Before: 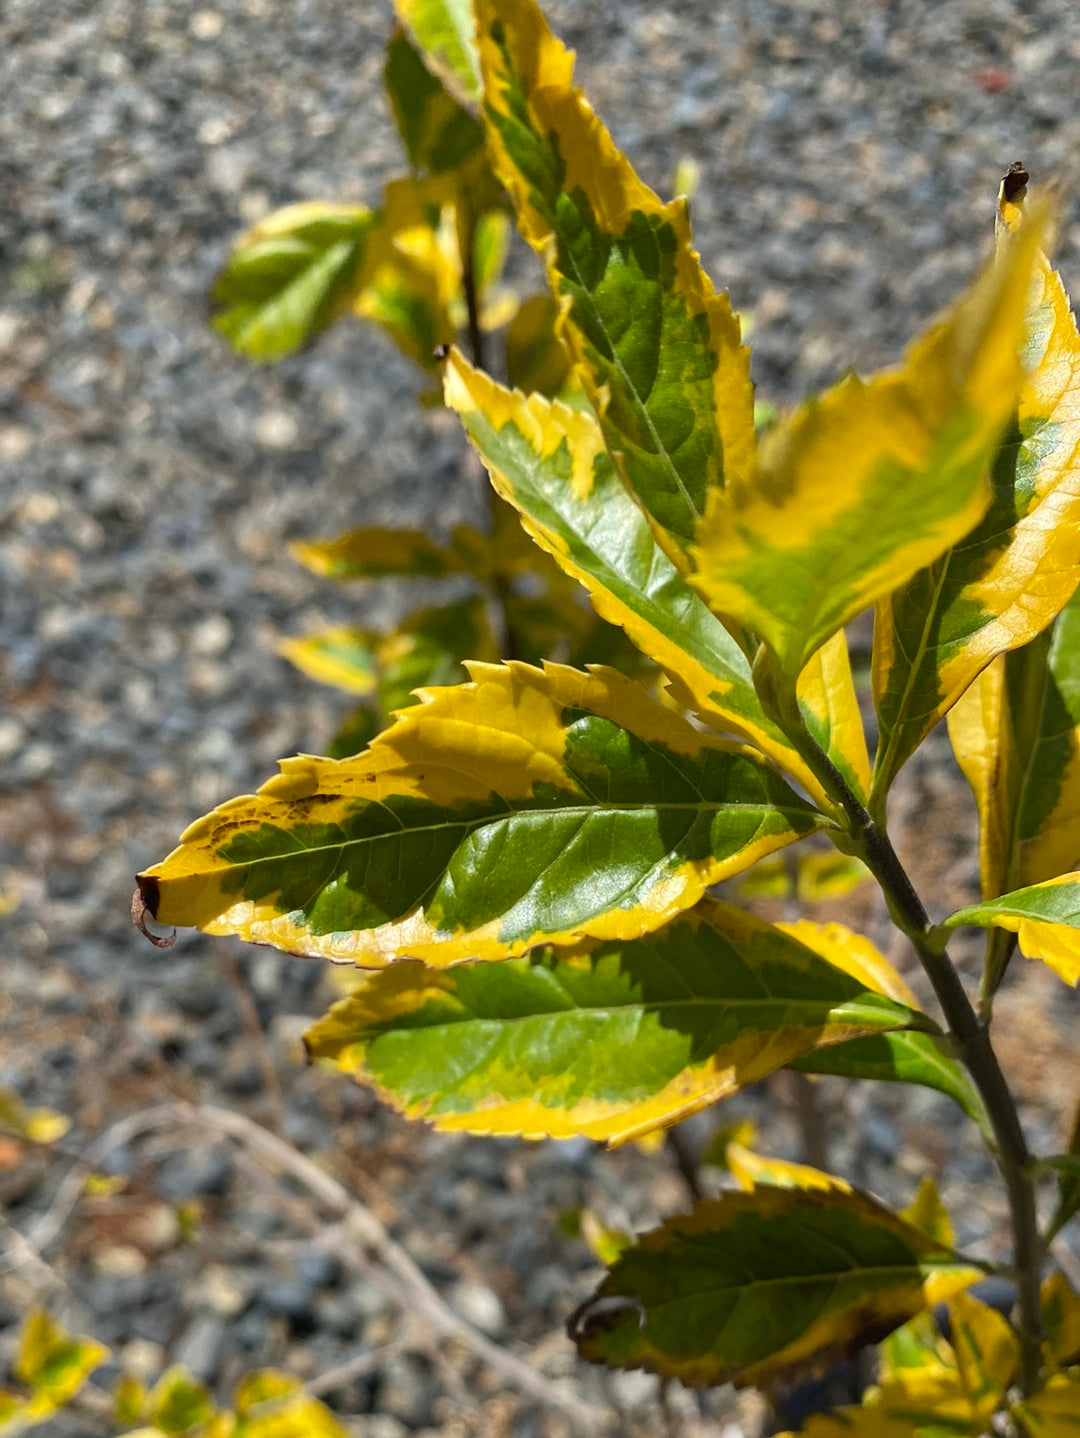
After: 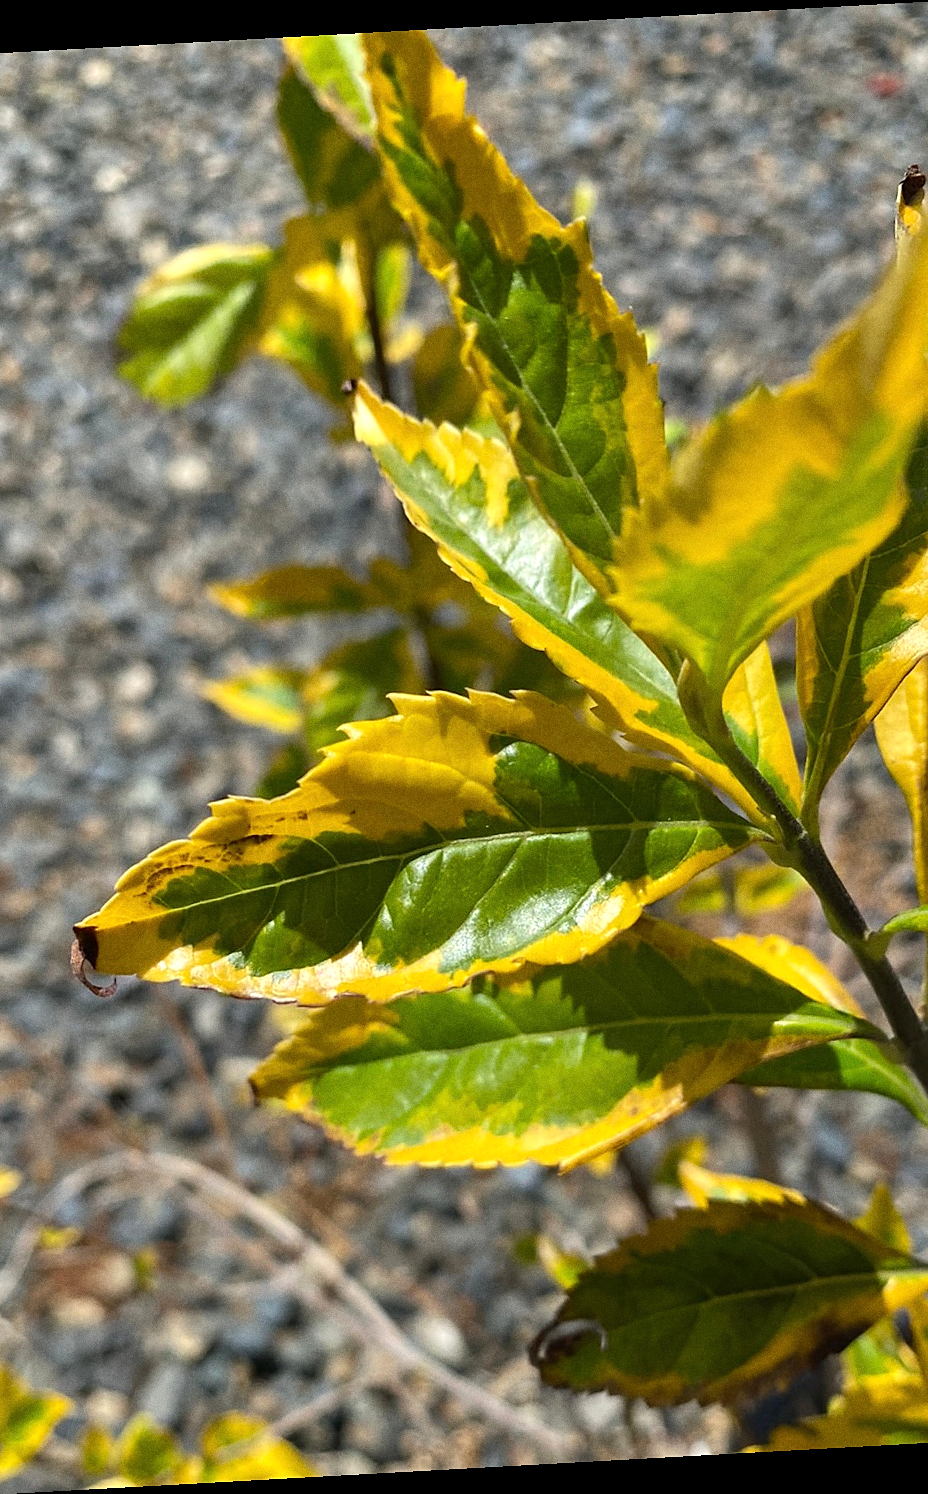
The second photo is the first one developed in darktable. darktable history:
exposure: exposure 0.197 EV, compensate highlight preservation false
sharpen: radius 1.458, amount 0.398, threshold 1.271
grain: coarseness 0.09 ISO
rotate and perspective: rotation -3.18°, automatic cropping off
crop and rotate: left 9.597%, right 10.195%
